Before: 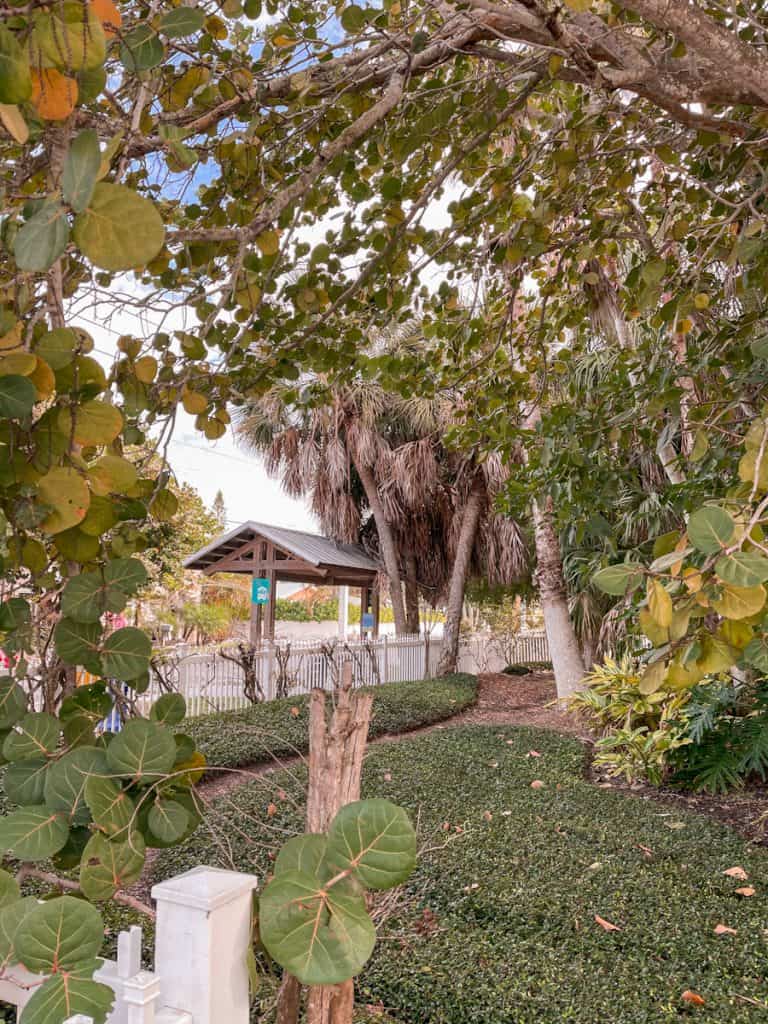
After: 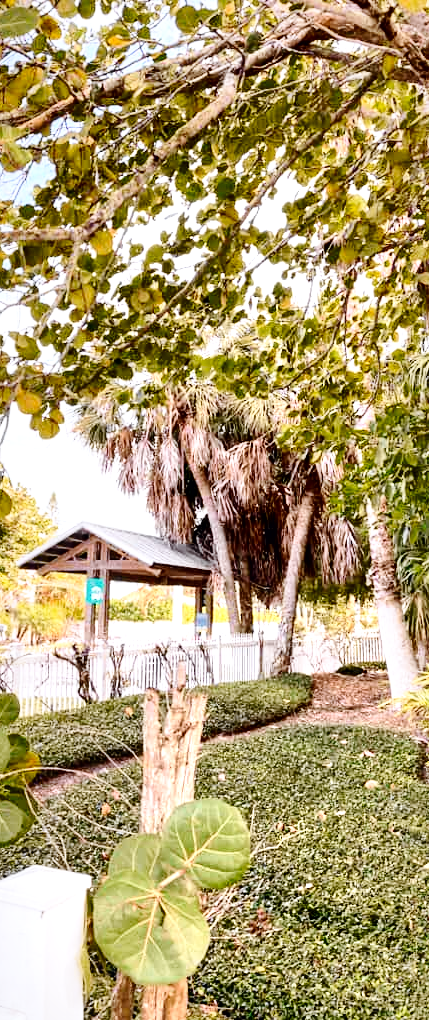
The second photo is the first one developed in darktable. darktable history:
base curve: curves: ch0 [(0, 0) (0.028, 0.03) (0.121, 0.232) (0.46, 0.748) (0.859, 0.968) (1, 1)], preserve colors none
crop: left 21.674%, right 22.086%
tone curve: curves: ch0 [(0, 0.023) (0.104, 0.058) (0.21, 0.162) (0.469, 0.524) (0.579, 0.65) (0.725, 0.8) (0.858, 0.903) (1, 0.974)]; ch1 [(0, 0) (0.414, 0.395) (0.447, 0.447) (0.502, 0.501) (0.521, 0.512) (0.566, 0.566) (0.618, 0.61) (0.654, 0.642) (1, 1)]; ch2 [(0, 0) (0.369, 0.388) (0.437, 0.453) (0.492, 0.485) (0.524, 0.508) (0.553, 0.566) (0.583, 0.608) (1, 1)], color space Lab, independent channels, preserve colors none
local contrast: mode bilateral grid, contrast 70, coarseness 75, detail 180%, midtone range 0.2
